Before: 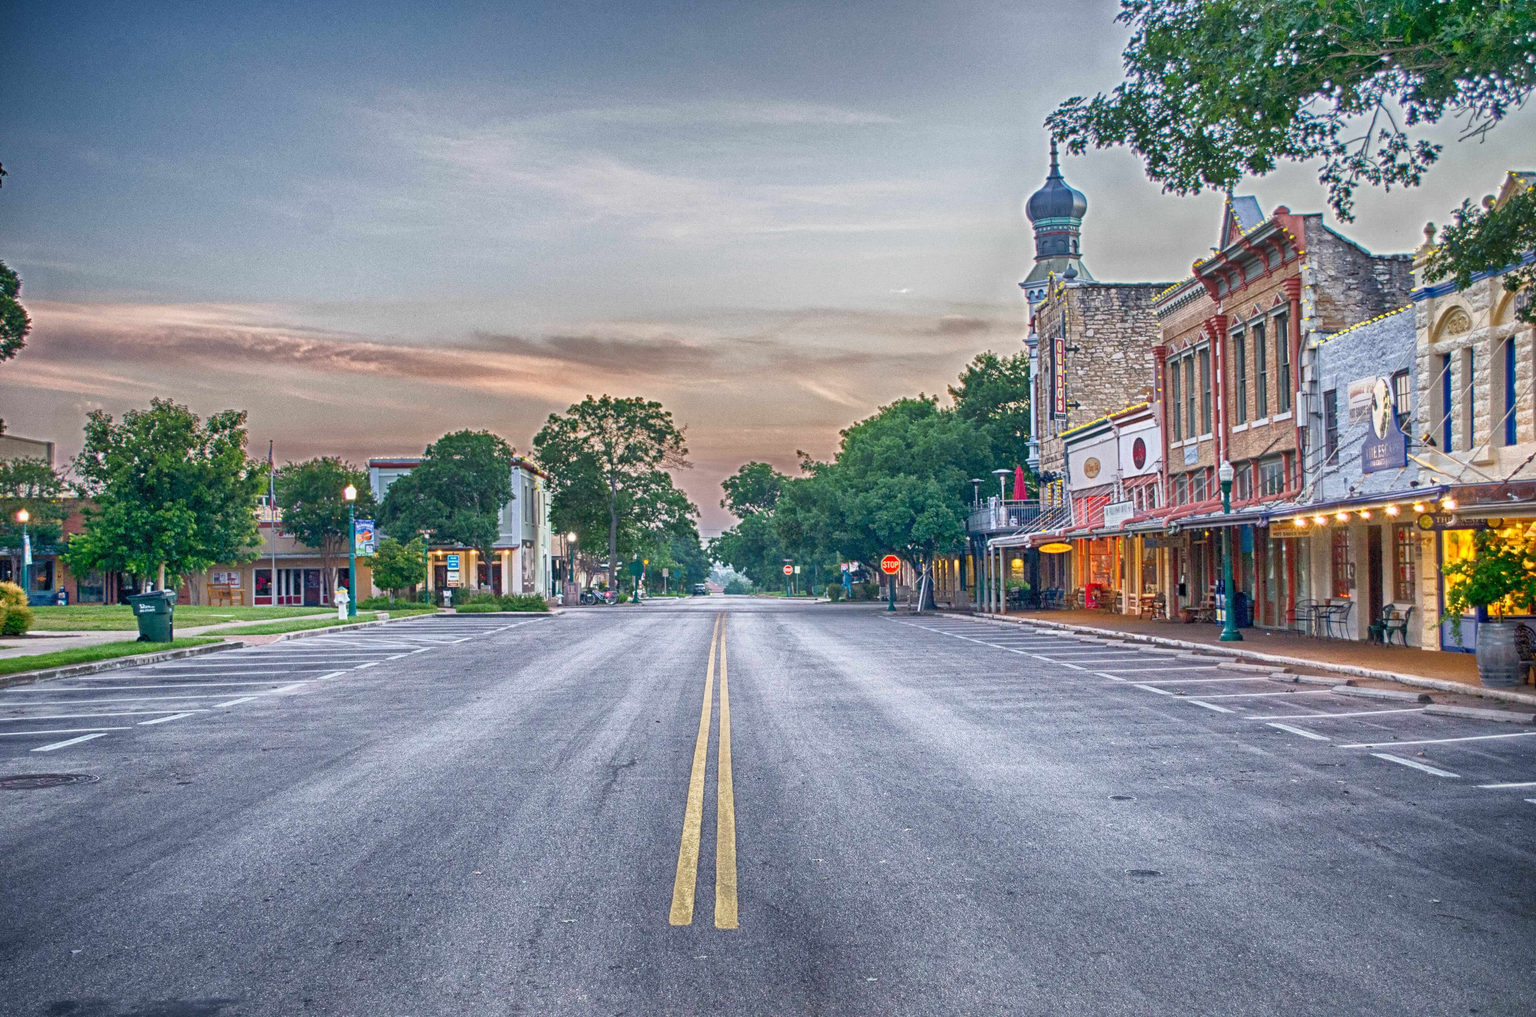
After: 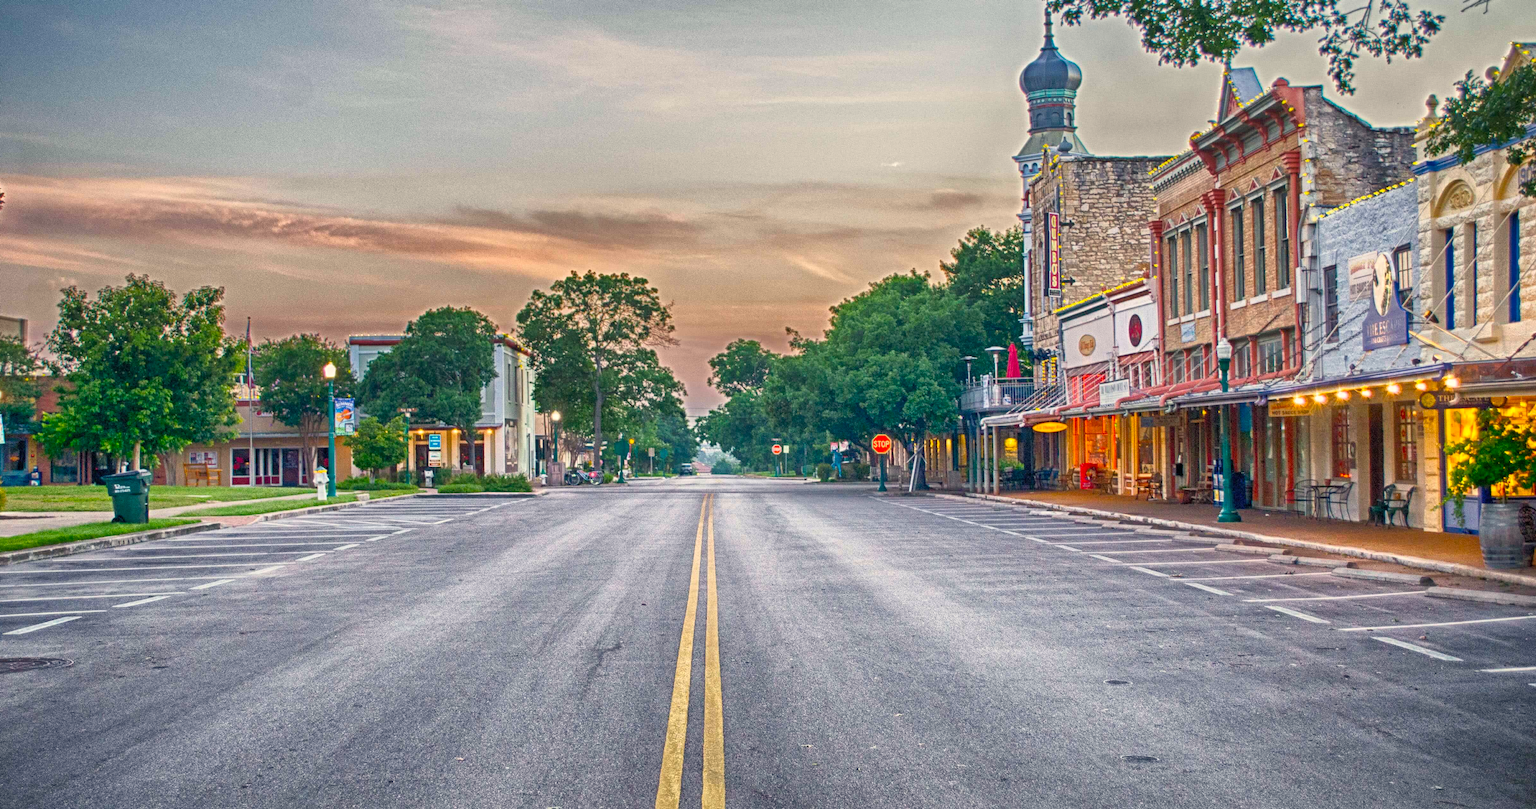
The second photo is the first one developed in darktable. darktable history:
color balance: output saturation 120%
white balance: red 1.045, blue 0.932
crop and rotate: left 1.814%, top 12.818%, right 0.25%, bottom 9.225%
